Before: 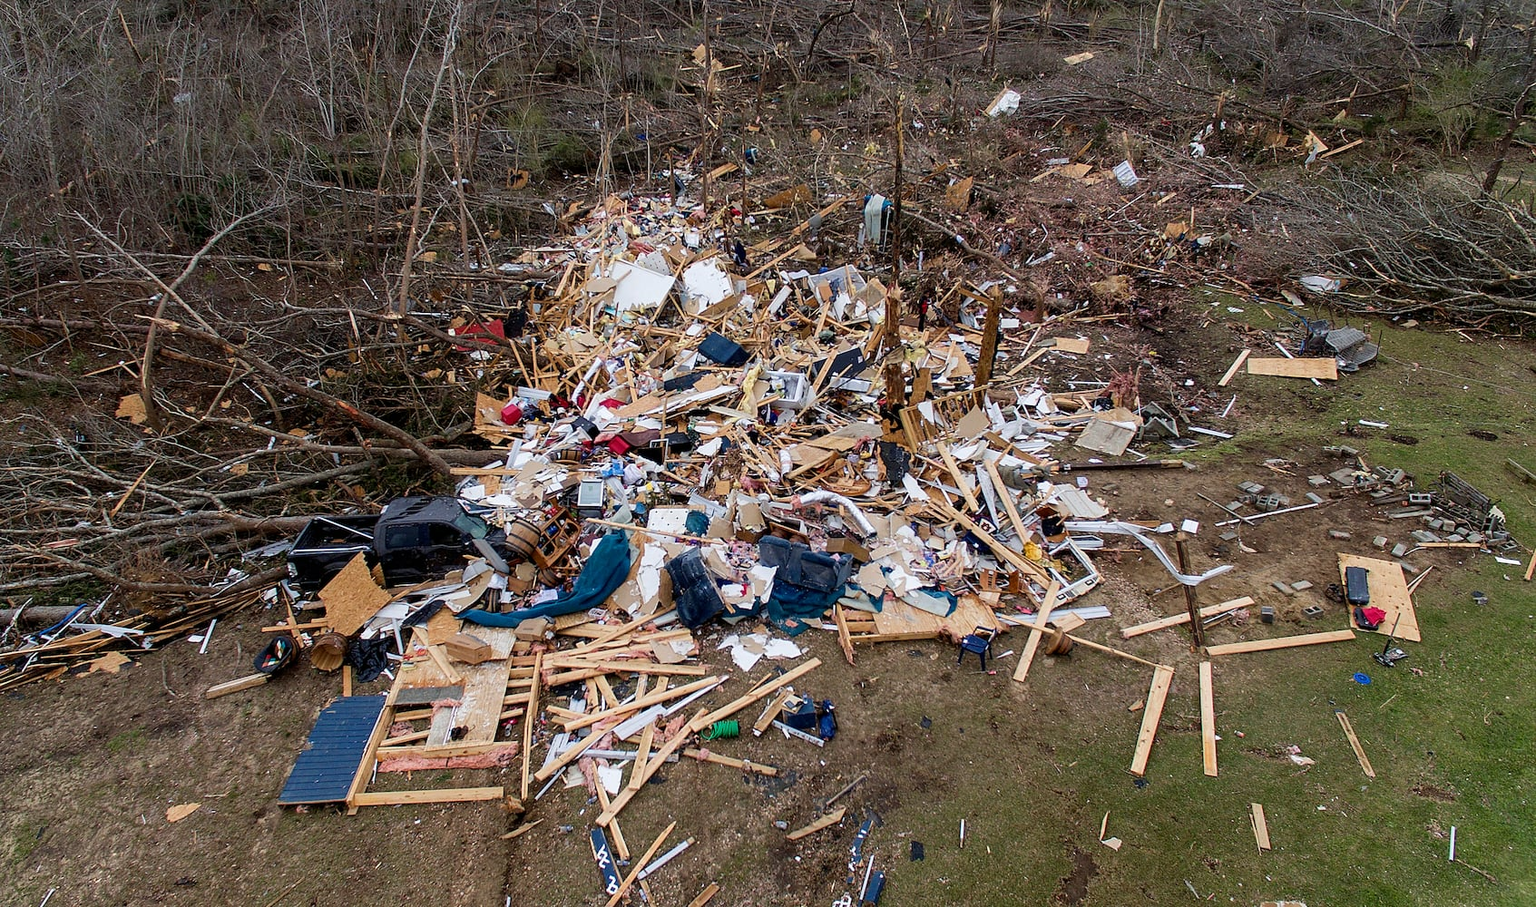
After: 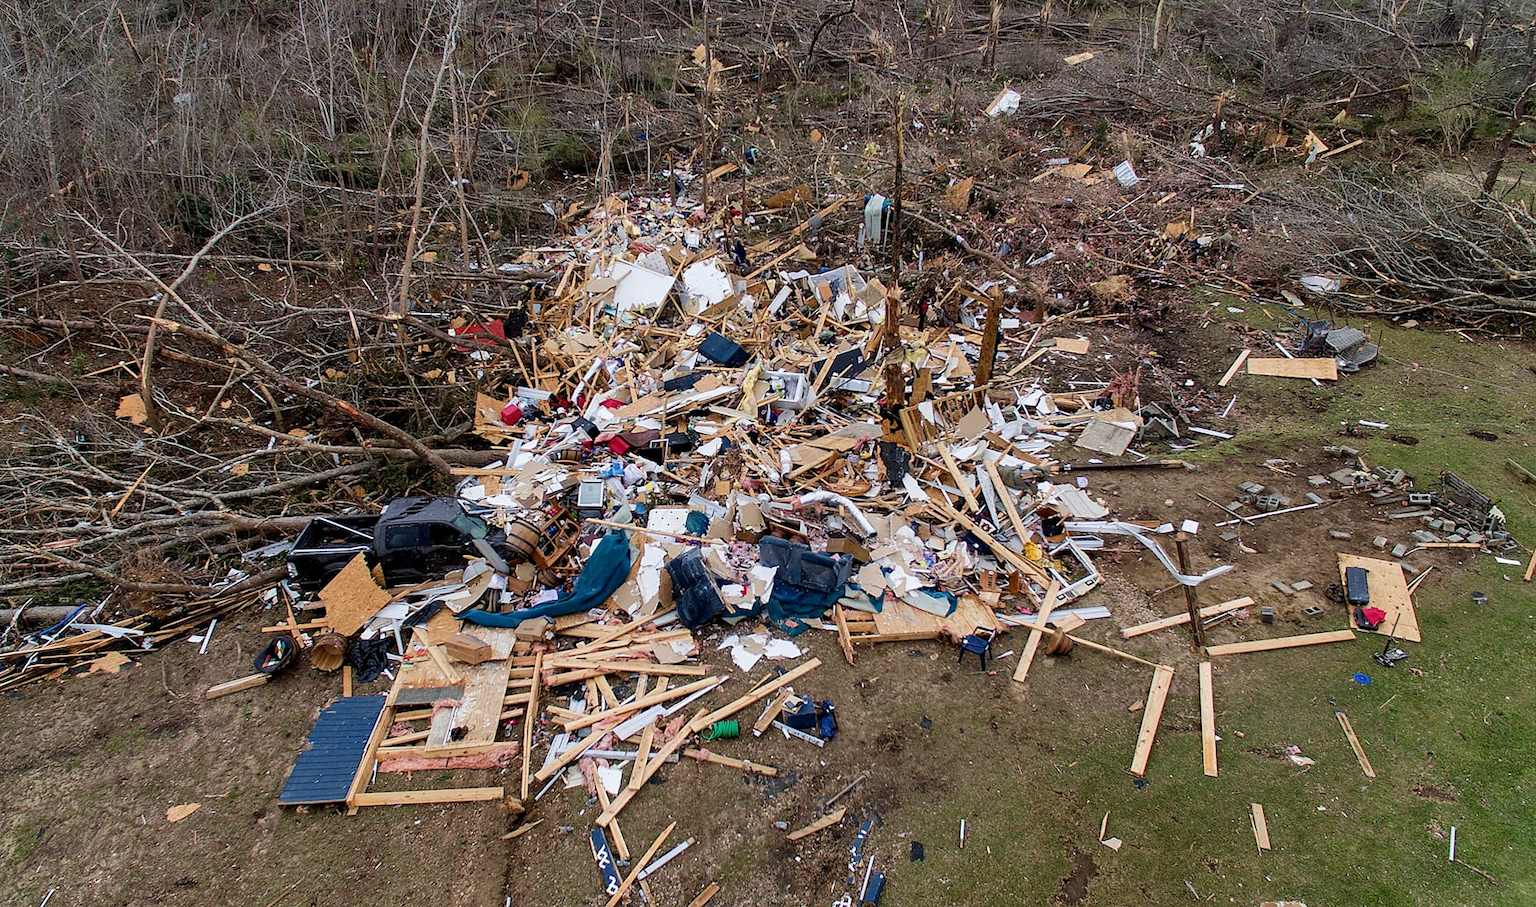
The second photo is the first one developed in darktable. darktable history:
shadows and highlights: soften with gaussian
color calibration: illuminant same as pipeline (D50), adaptation none (bypass), x 0.331, y 0.333, temperature 5013.59 K
